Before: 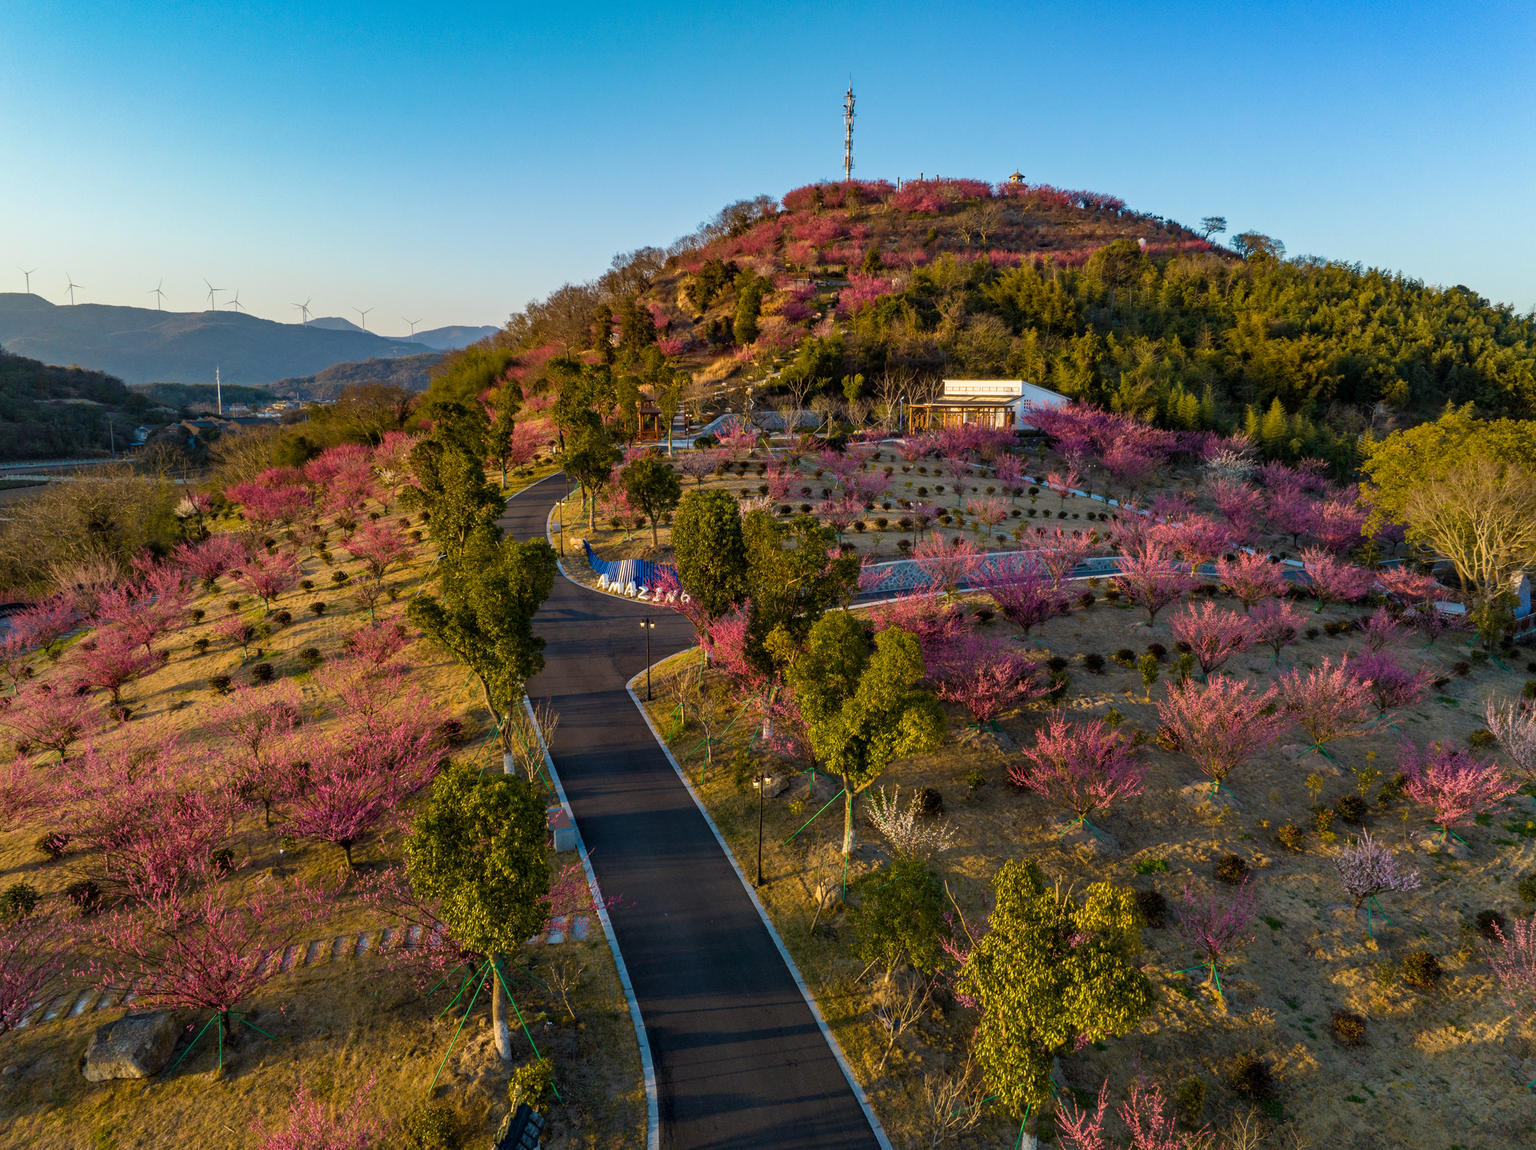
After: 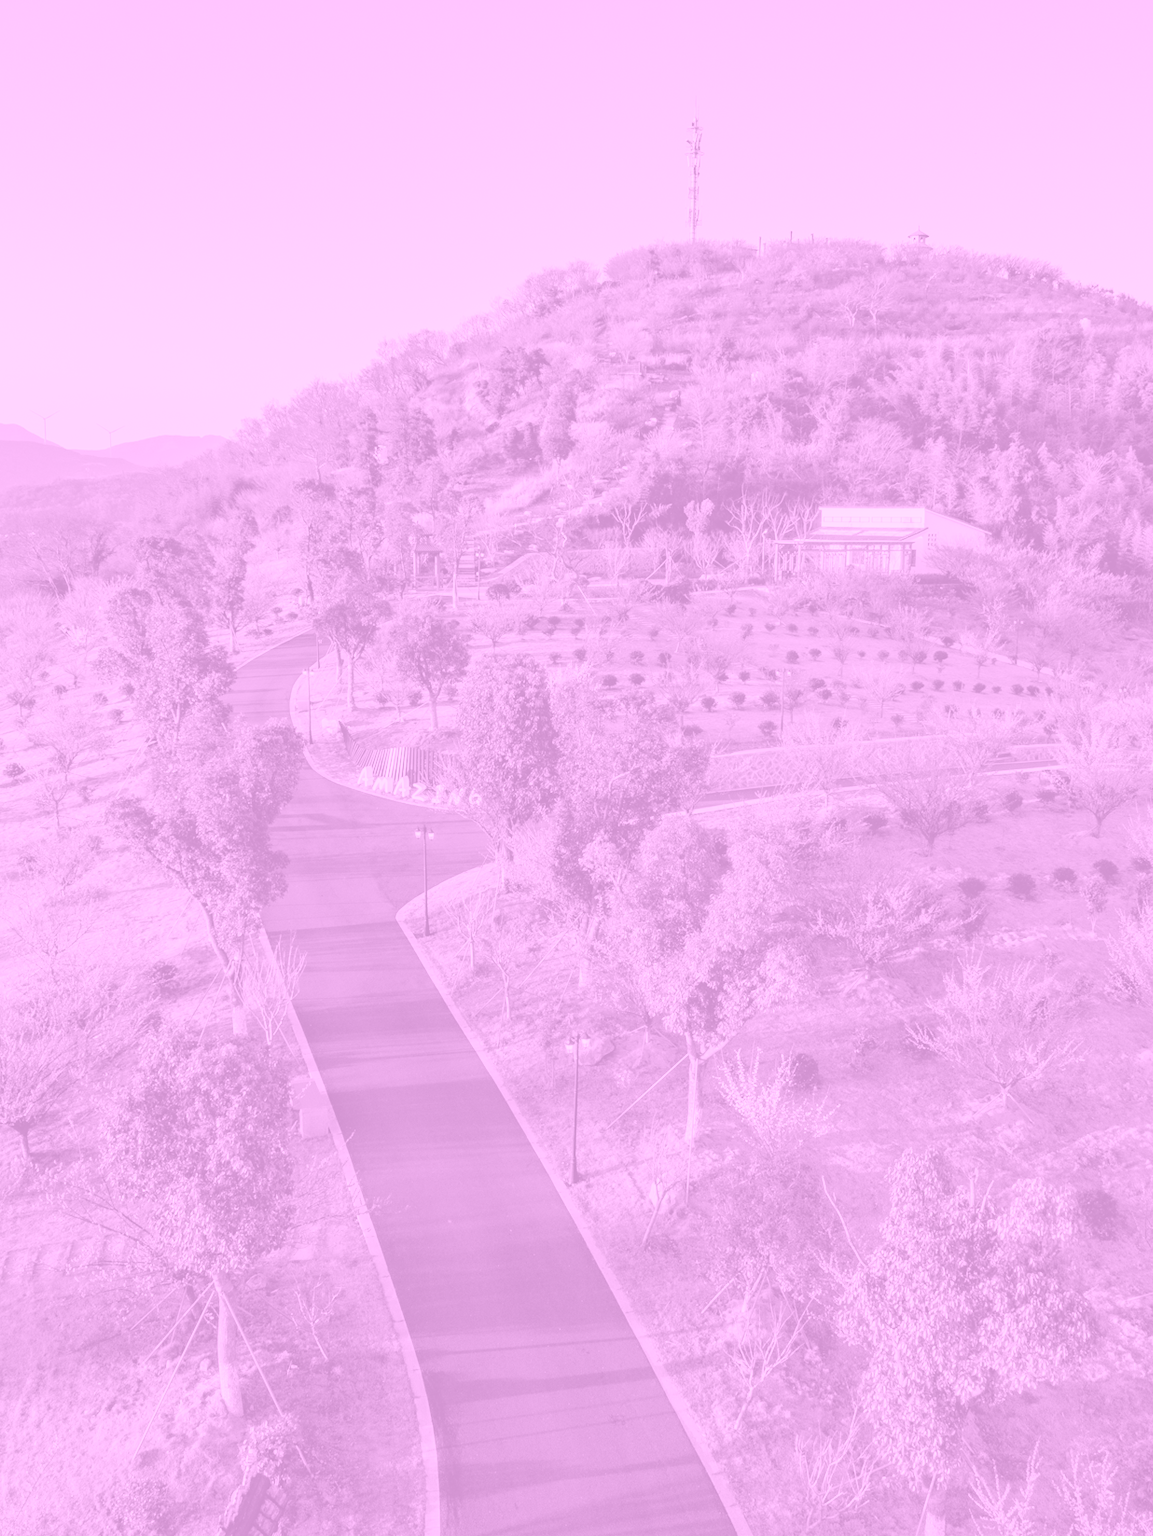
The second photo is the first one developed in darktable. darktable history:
colorize: hue 331.2°, saturation 75%, source mix 30.28%, lightness 70.52%, version 1
tone curve: curves: ch0 [(0.047, 0) (0.292, 0.352) (0.657, 0.678) (1, 0.958)], color space Lab, linked channels, preserve colors none
crop: left 21.496%, right 22.254%
contrast brightness saturation: contrast -0.11
